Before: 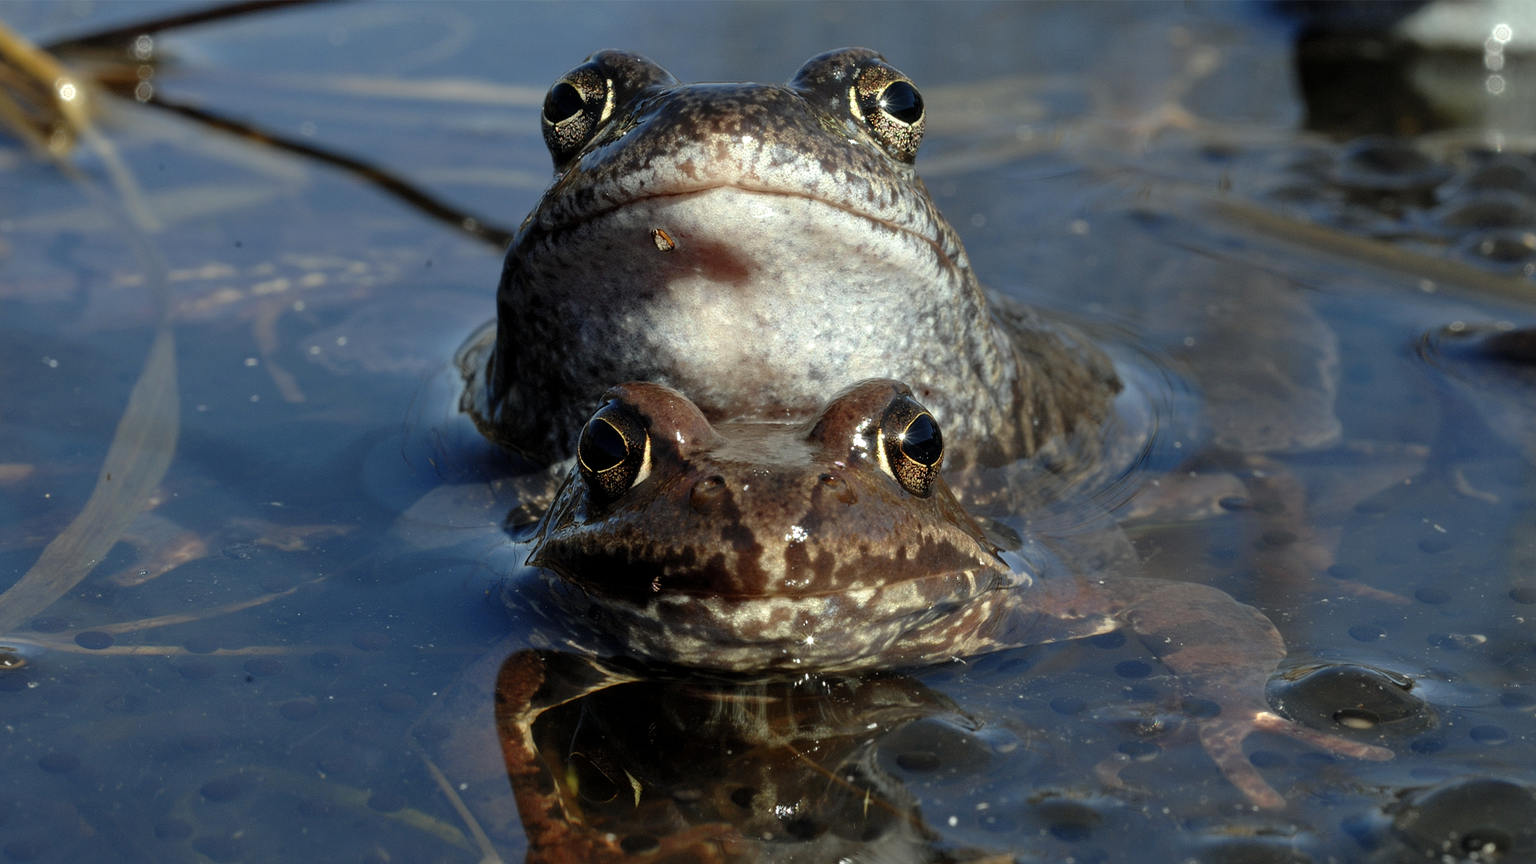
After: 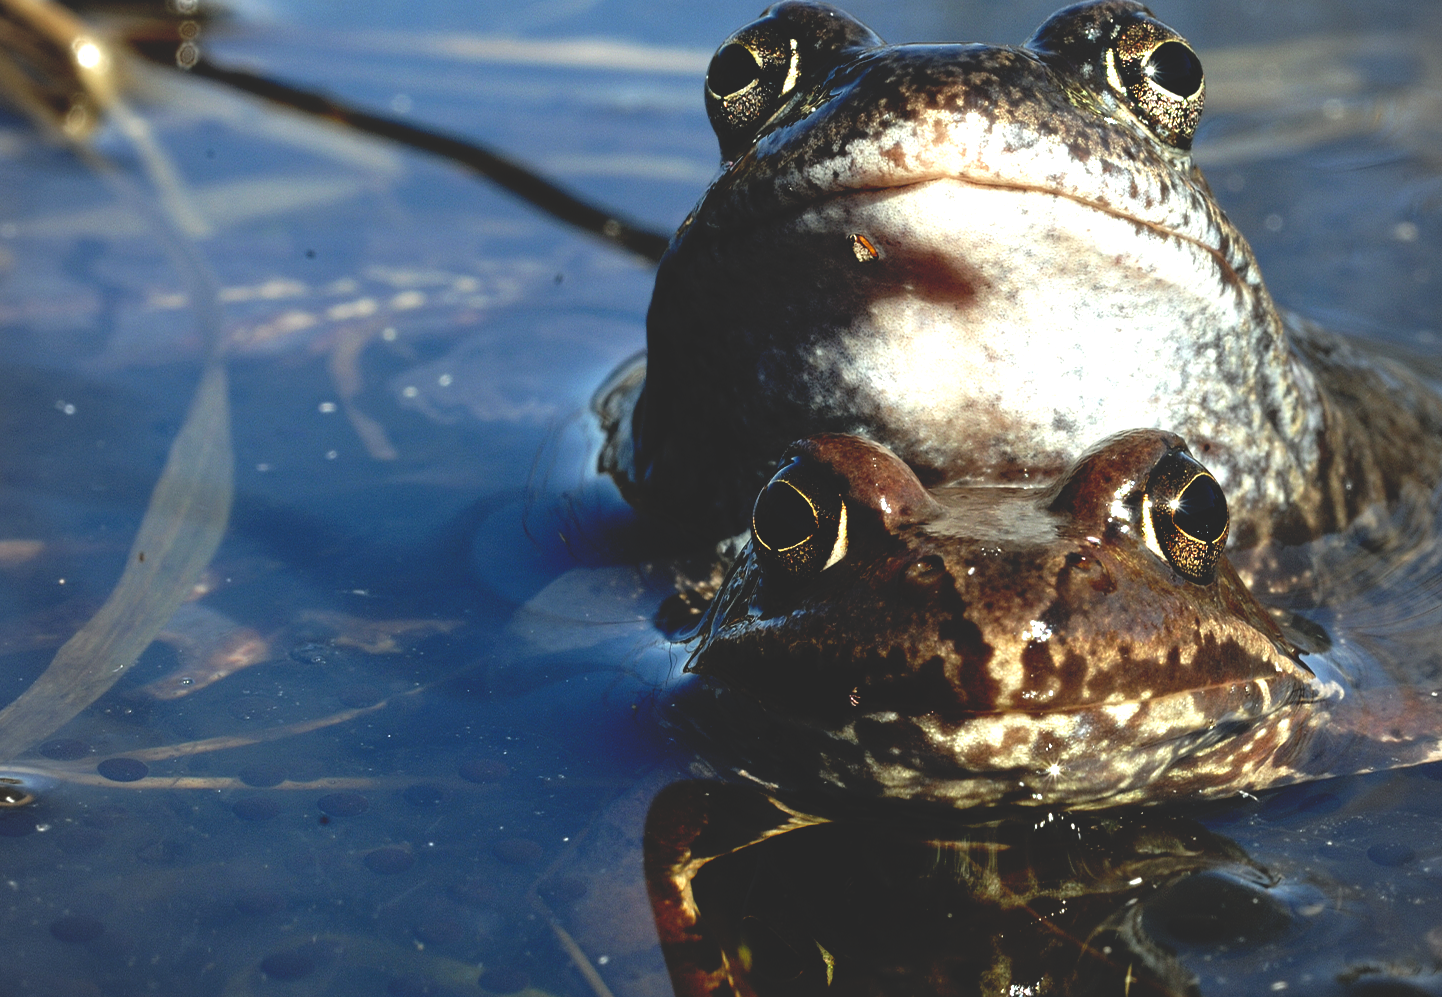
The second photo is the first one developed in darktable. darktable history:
crop: top 5.74%, right 27.865%, bottom 5.583%
base curve: curves: ch0 [(0, 0.02) (0.083, 0.036) (1, 1)], preserve colors none
exposure: black level correction 0, exposure 1 EV, compensate highlight preservation false
vignetting: fall-off radius 62.86%, brightness -0.279
